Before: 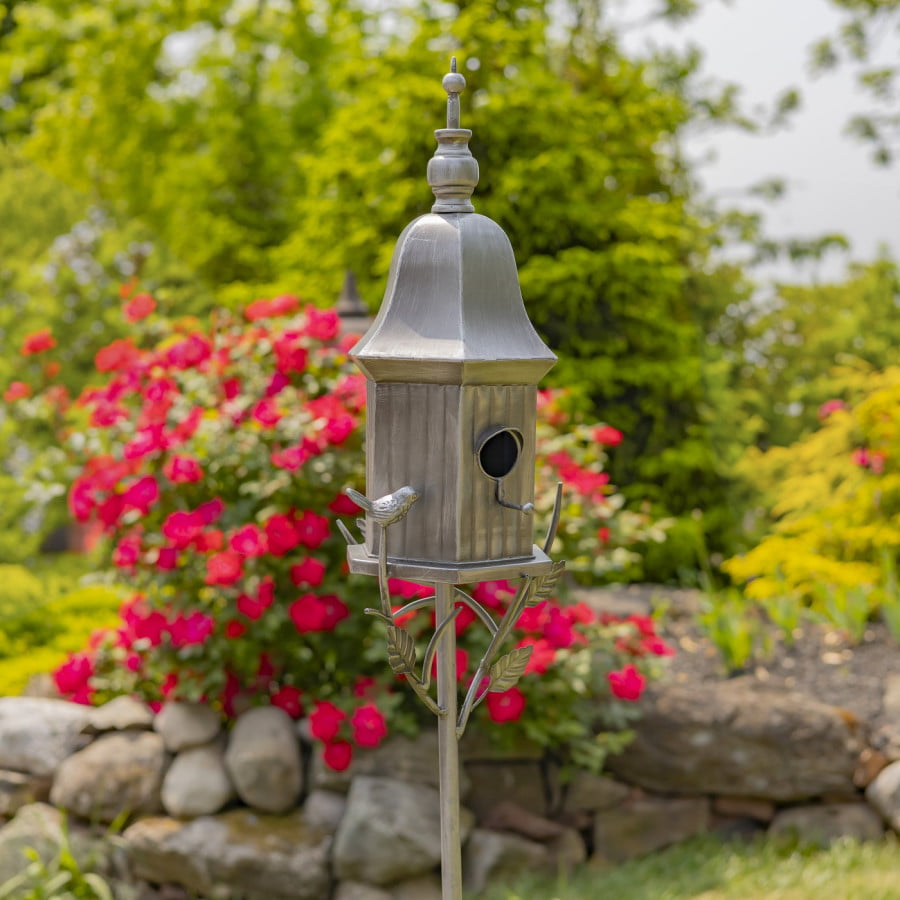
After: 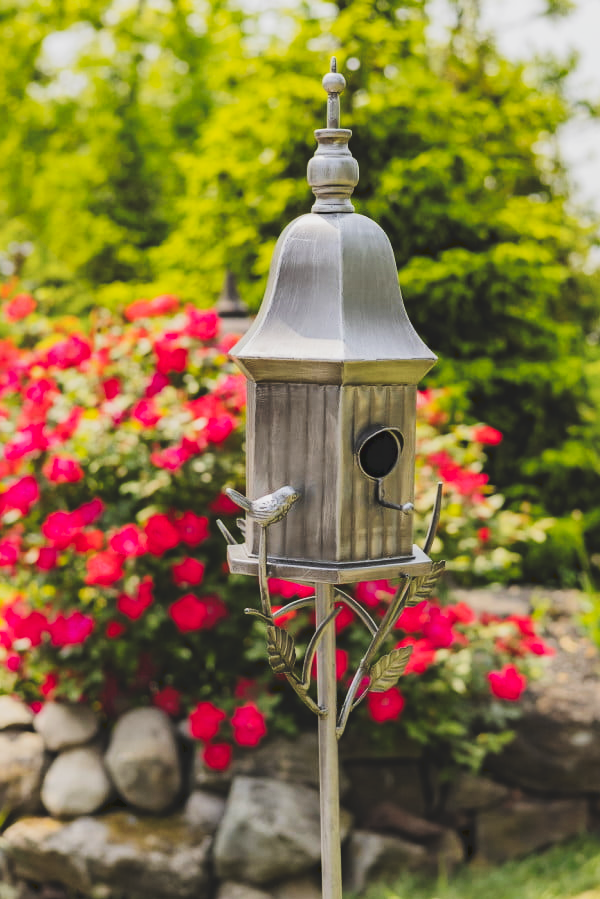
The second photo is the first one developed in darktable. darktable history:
crop and rotate: left 13.334%, right 19.989%
tone curve: curves: ch0 [(0, 0) (0.003, 0.117) (0.011, 0.125) (0.025, 0.133) (0.044, 0.144) (0.069, 0.152) (0.1, 0.167) (0.136, 0.186) (0.177, 0.21) (0.224, 0.244) (0.277, 0.295) (0.335, 0.357) (0.399, 0.445) (0.468, 0.531) (0.543, 0.629) (0.623, 0.716) (0.709, 0.803) (0.801, 0.876) (0.898, 0.939) (1, 1)], preserve colors none
filmic rgb: black relative exposure -7.5 EV, white relative exposure 5 EV, hardness 3.33, contrast 1.297
exposure: compensate highlight preservation false
